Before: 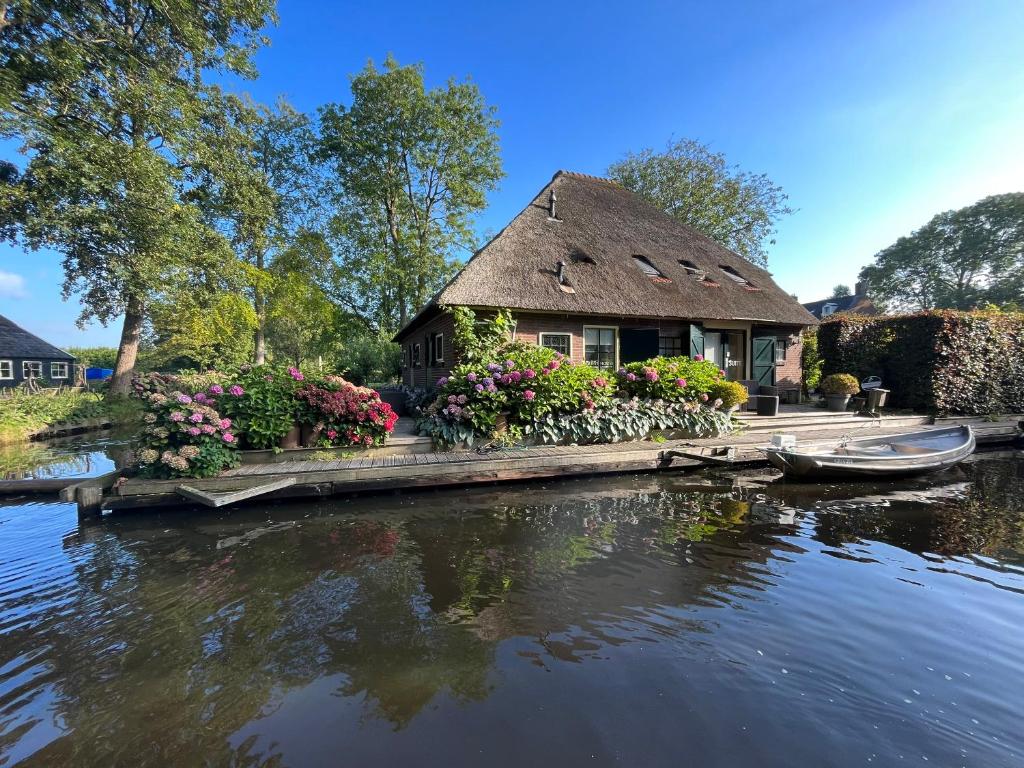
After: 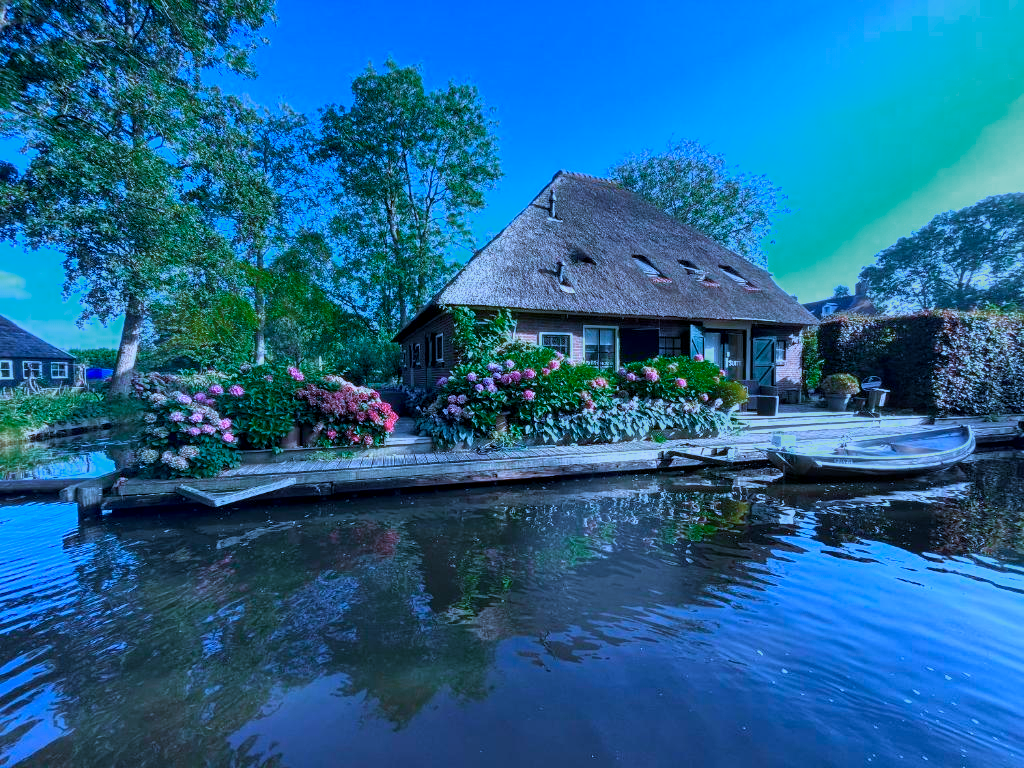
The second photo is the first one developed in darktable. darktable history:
local contrast: on, module defaults
color zones: curves: ch0 [(0.25, 0.5) (0.347, 0.092) (0.75, 0.5)]; ch1 [(0.25, 0.5) (0.33, 0.51) (0.75, 0.5)]
color calibration: illuminant as shot in camera, x 0.441, y 0.411, temperature 2941.41 K
velvia: on, module defaults
